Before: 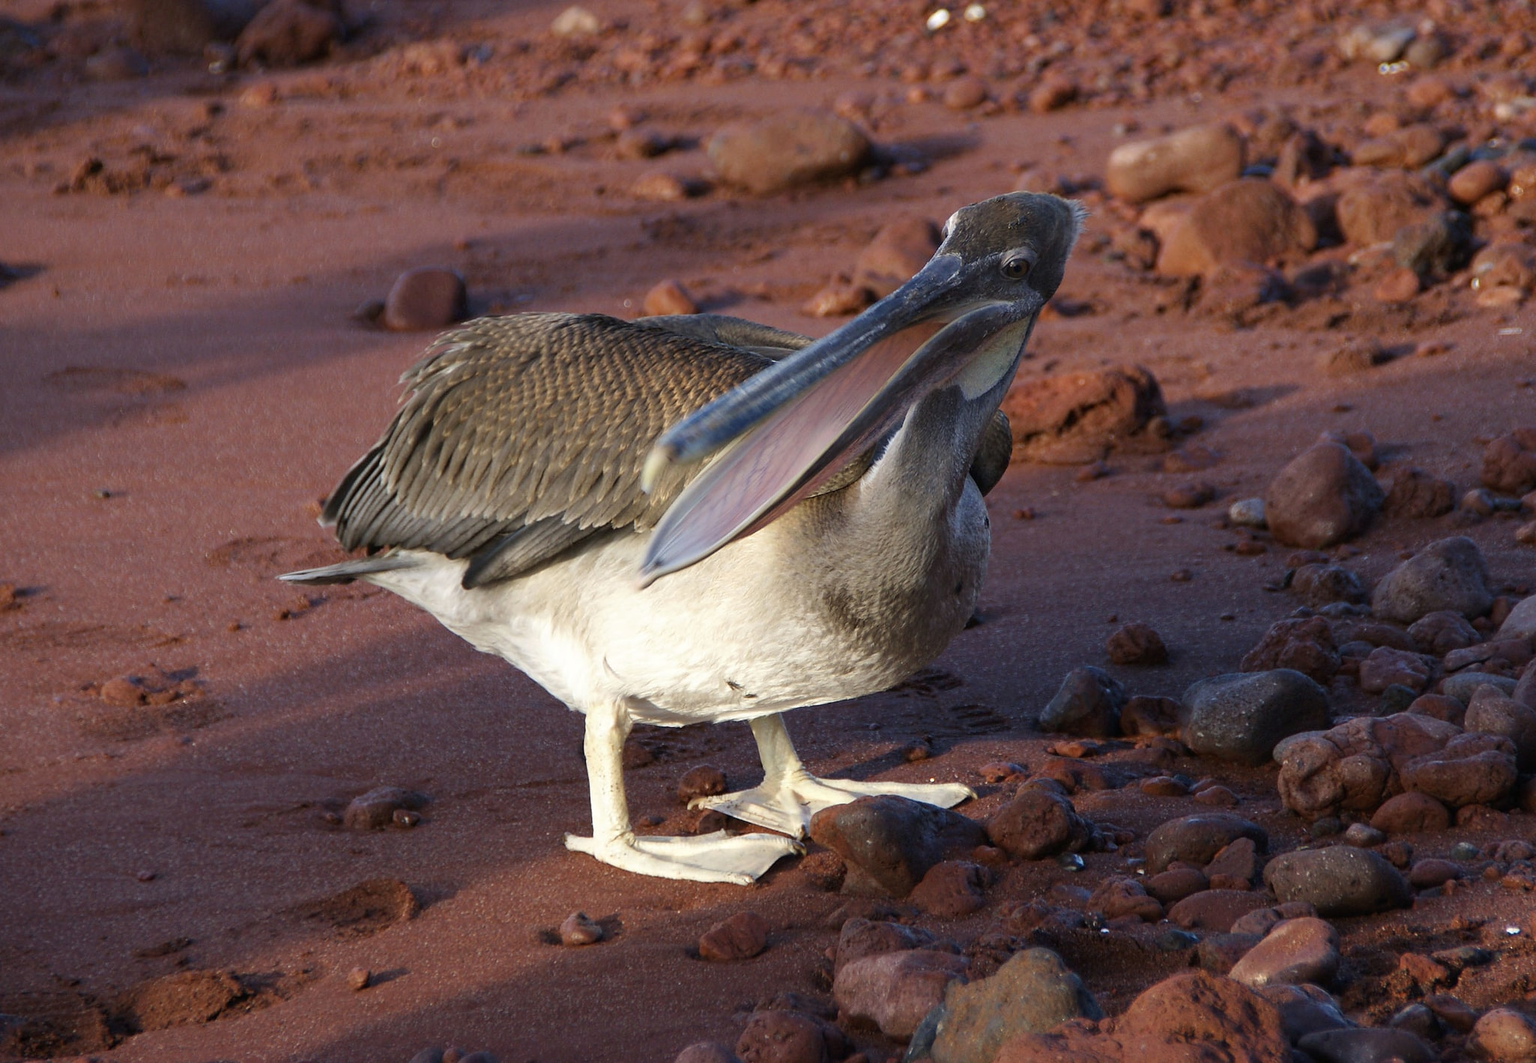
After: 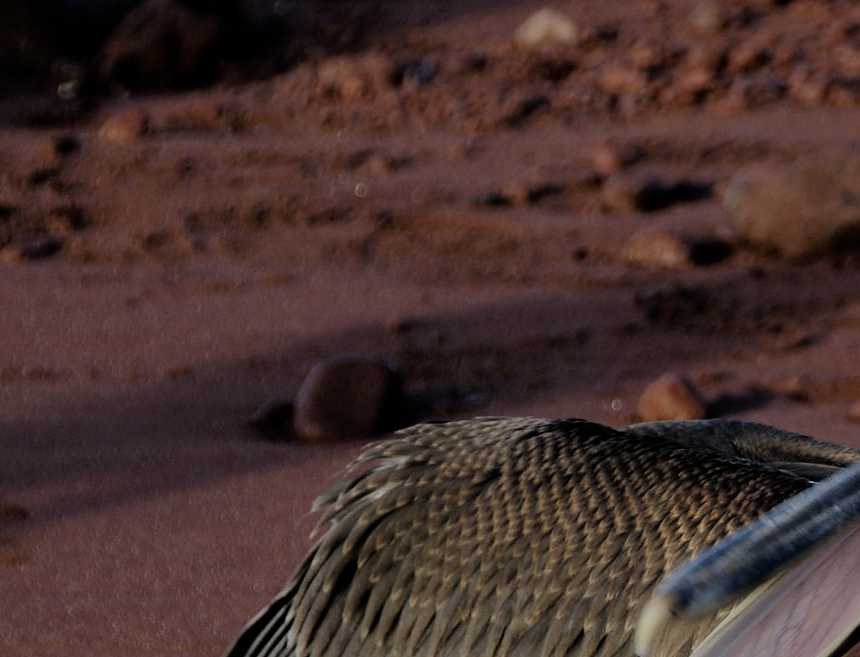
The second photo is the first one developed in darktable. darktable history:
exposure: black level correction 0, exposure -0.721 EV, compensate highlight preservation false
crop and rotate: left 10.817%, top 0.062%, right 47.194%, bottom 53.626%
filmic rgb: black relative exposure -5 EV, white relative exposure 3.5 EV, hardness 3.19, contrast 1.2, highlights saturation mix -50%
